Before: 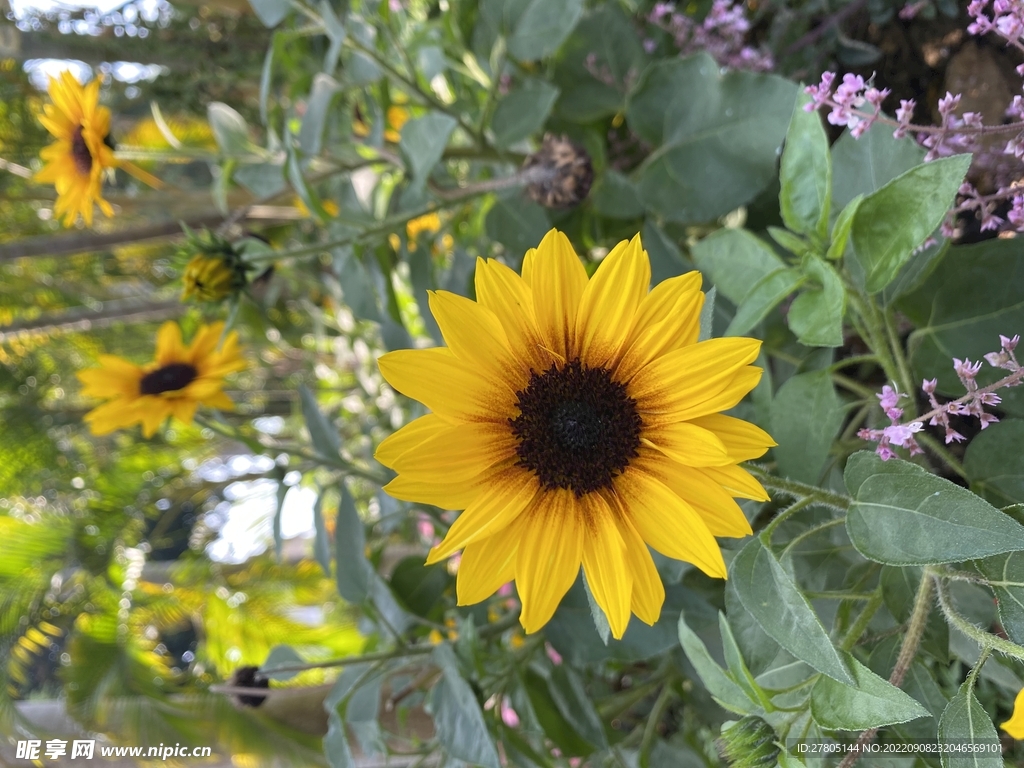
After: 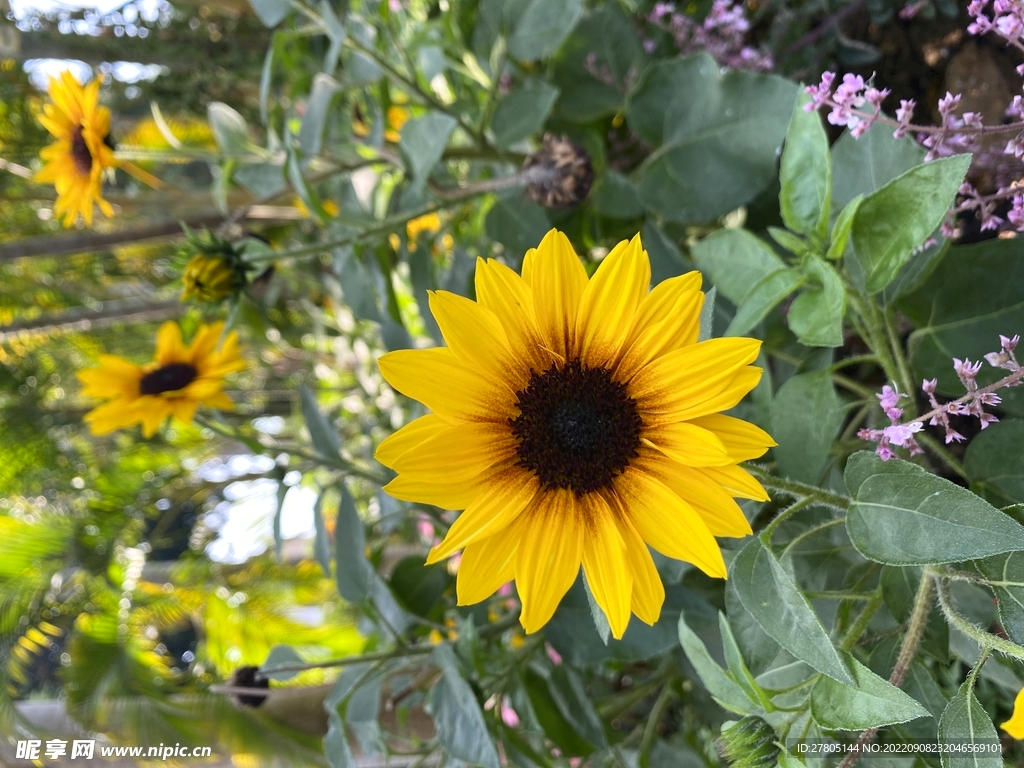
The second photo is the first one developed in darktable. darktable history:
contrast brightness saturation: contrast 0.153, brightness -0.005, saturation 0.104
